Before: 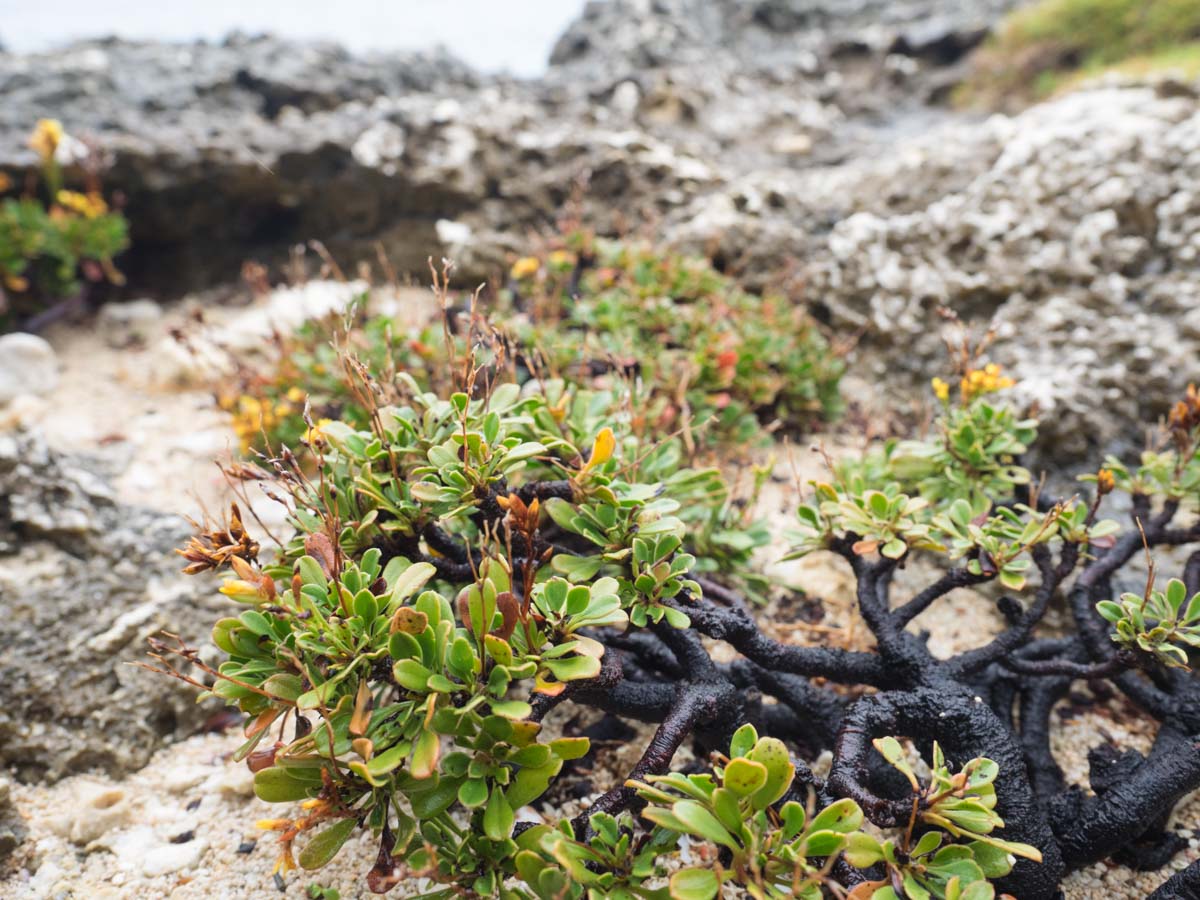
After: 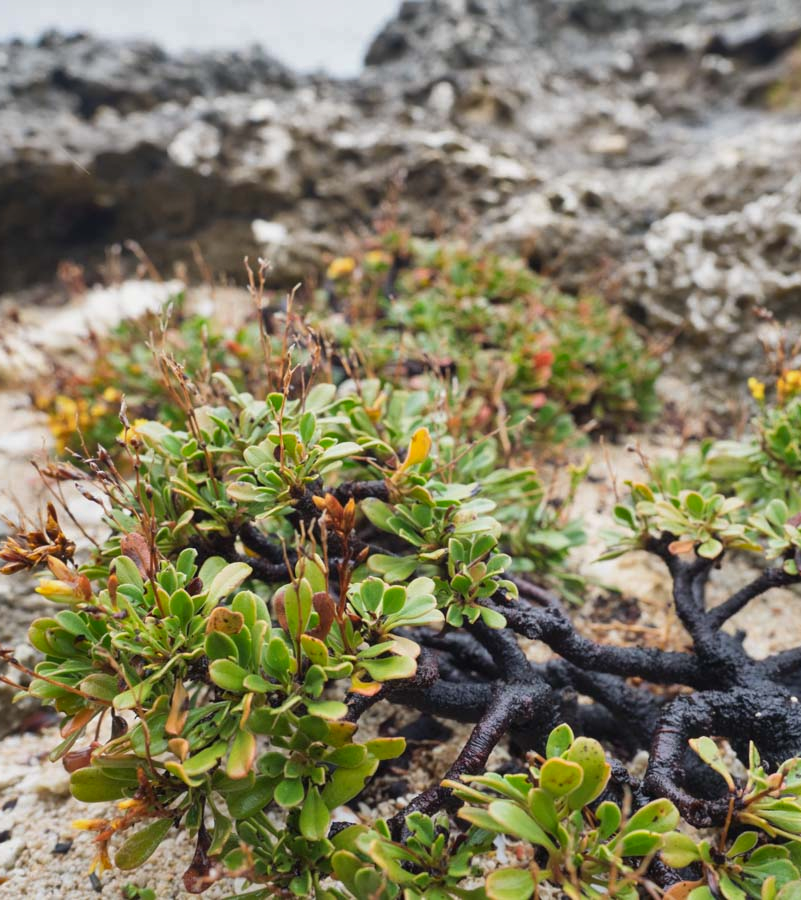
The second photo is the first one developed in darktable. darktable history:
shadows and highlights: white point adjustment -3.66, highlights -63.35, soften with gaussian
crop: left 15.395%, right 17.848%
